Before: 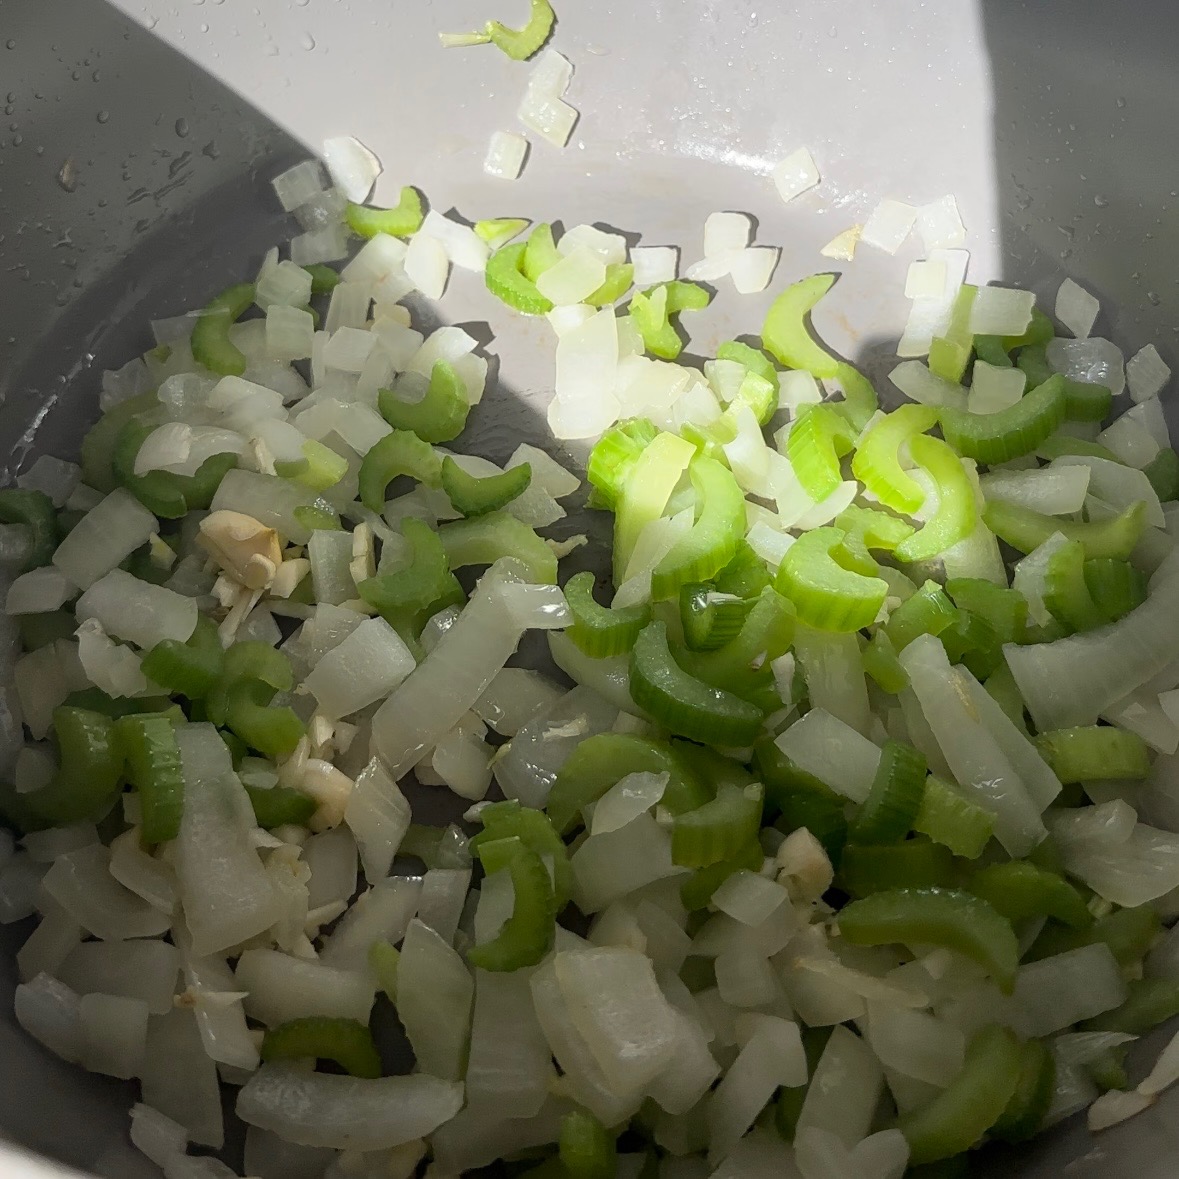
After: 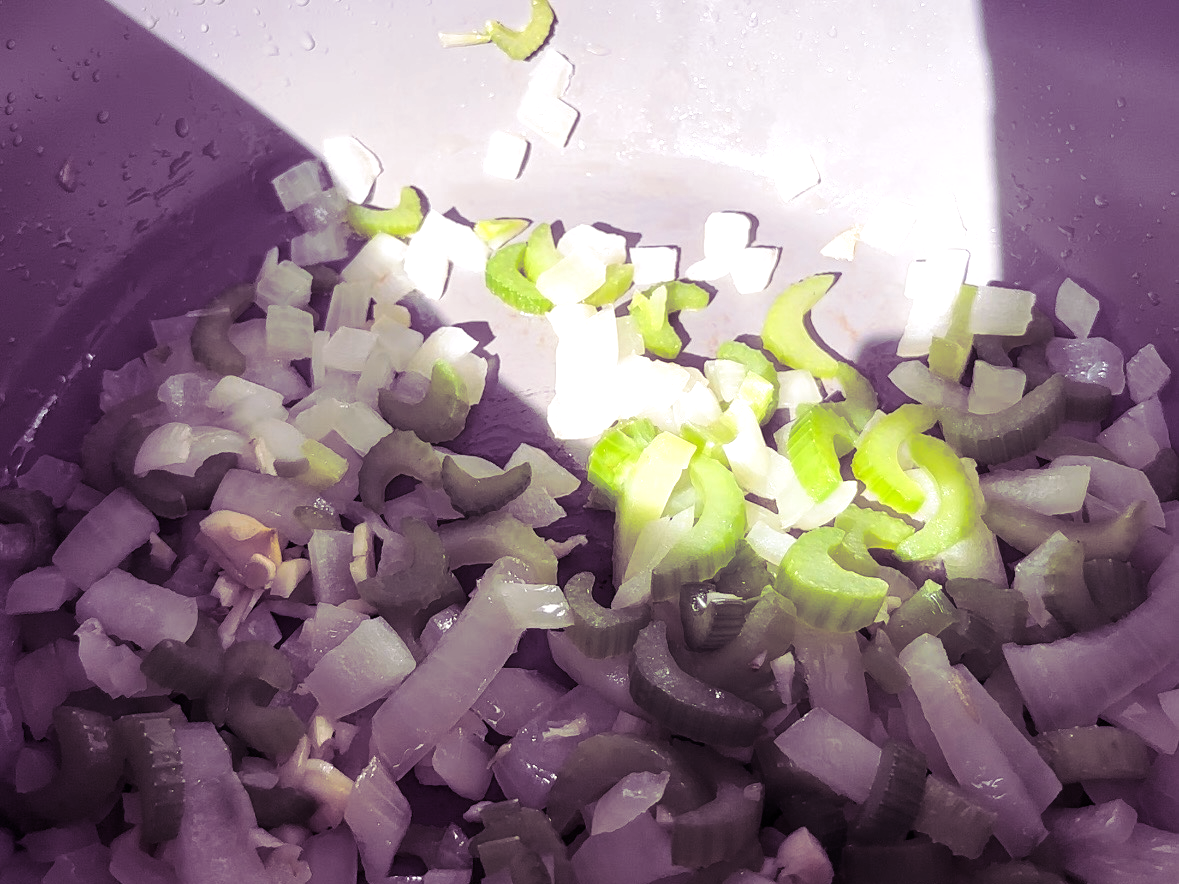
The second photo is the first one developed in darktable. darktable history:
crop: bottom 24.988%
tone equalizer: -8 EV -0.417 EV, -7 EV -0.389 EV, -6 EV -0.333 EV, -5 EV -0.222 EV, -3 EV 0.222 EV, -2 EV 0.333 EV, -1 EV 0.389 EV, +0 EV 0.417 EV, edges refinement/feathering 500, mask exposure compensation -1.57 EV, preserve details no
white balance: red 1.066, blue 1.119
split-toning: shadows › hue 277.2°, shadows › saturation 0.74
